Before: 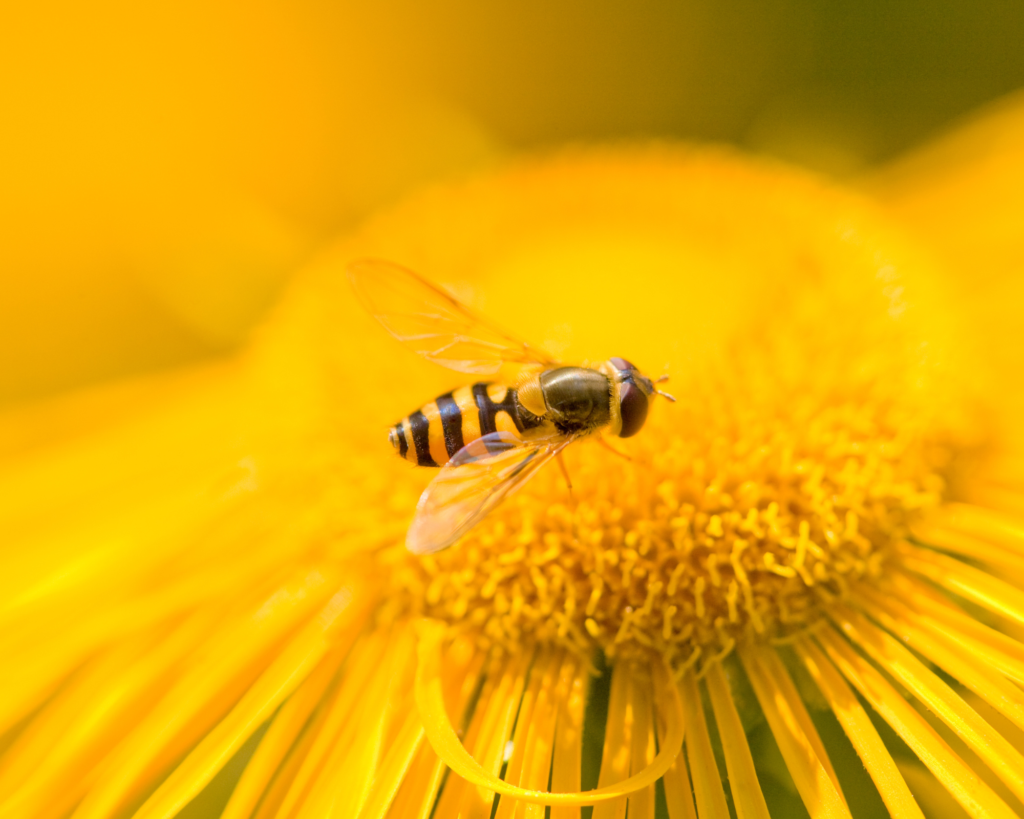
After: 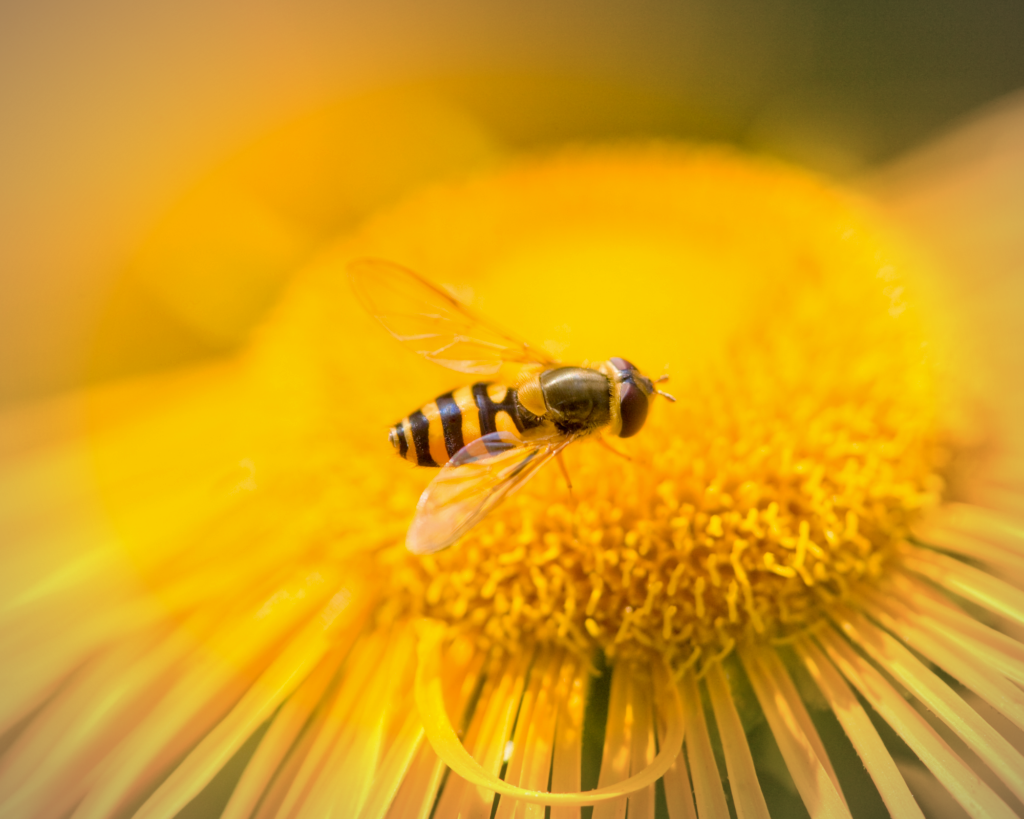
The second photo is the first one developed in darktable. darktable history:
vignetting: fall-off radius 70%, automatic ratio true
shadows and highlights: shadows 37.27, highlights -28.18, soften with gaussian
